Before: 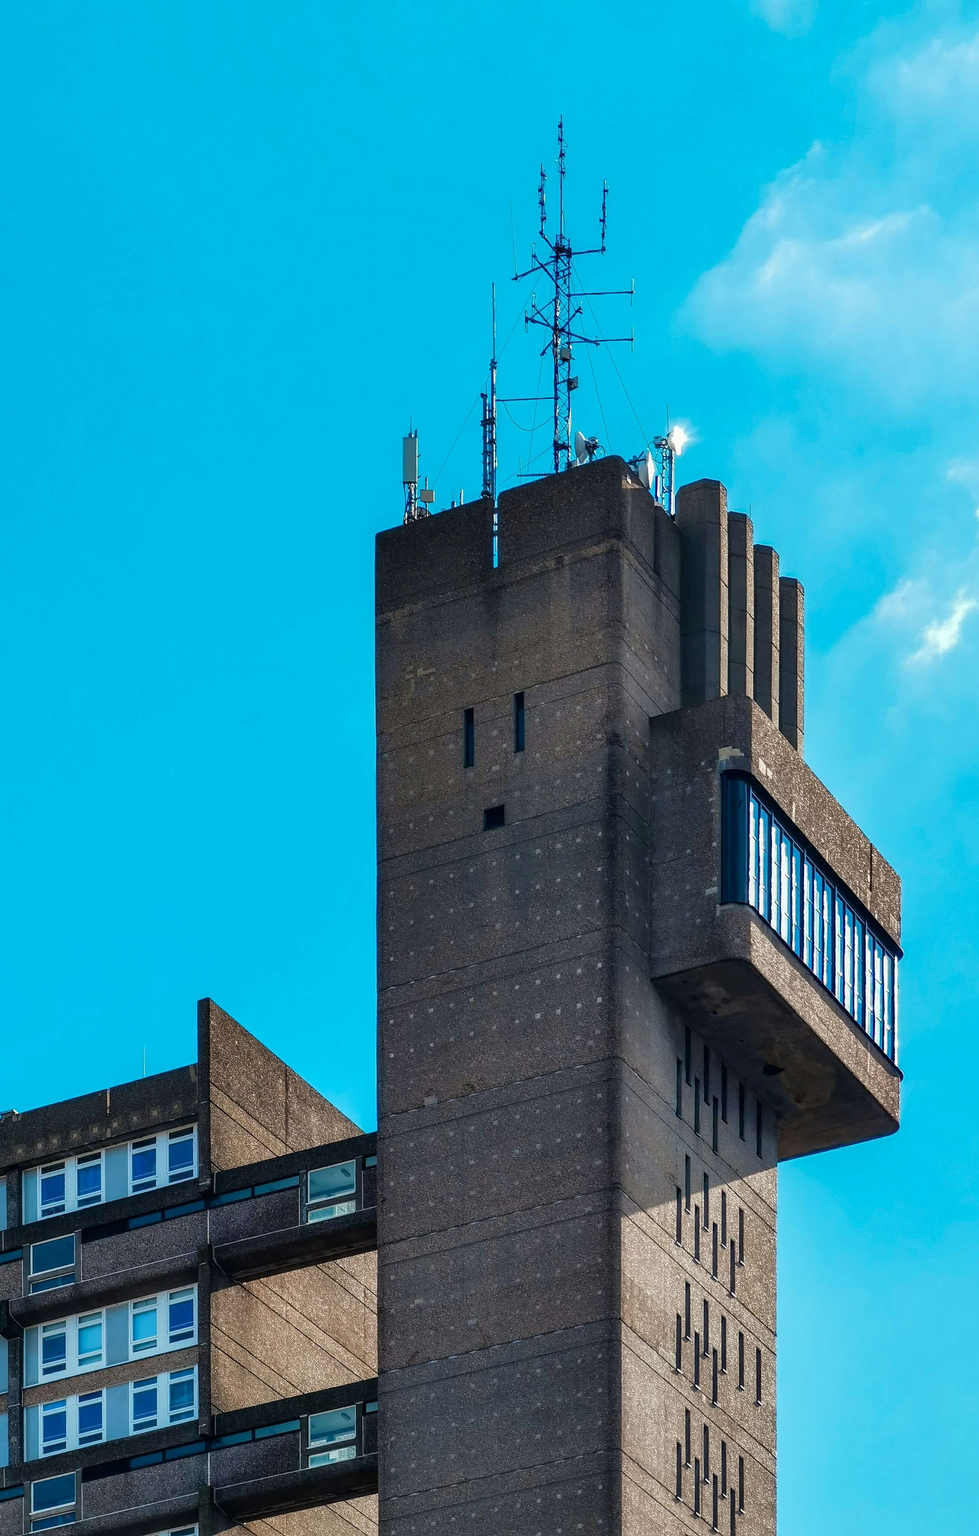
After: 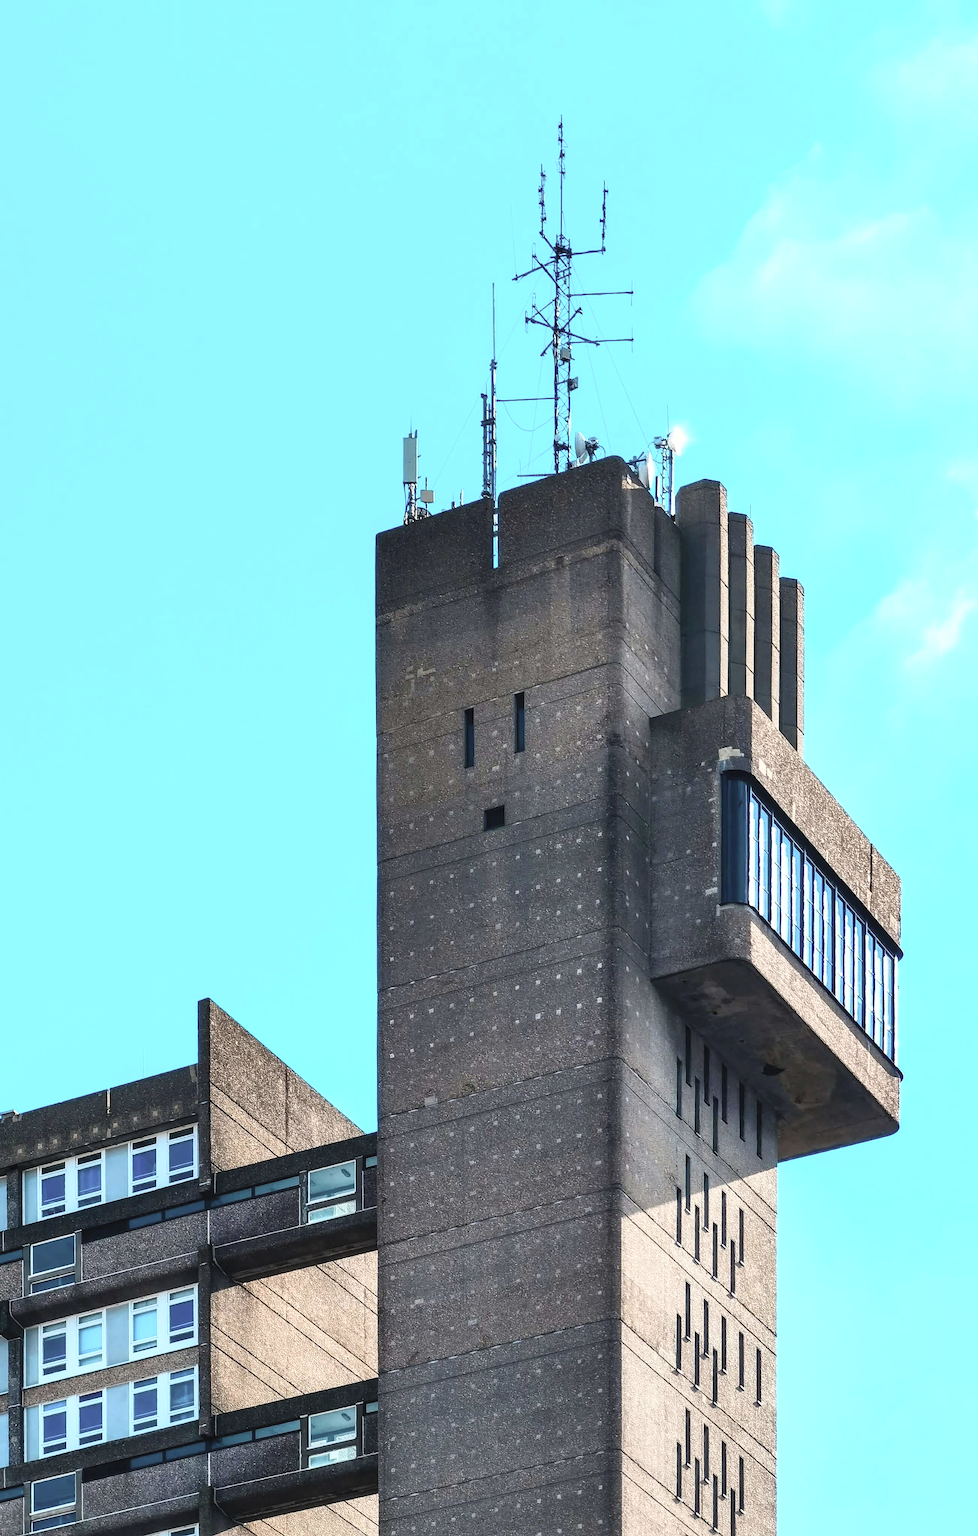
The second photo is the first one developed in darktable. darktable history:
exposure: exposure 0.081 EV, compensate highlight preservation false
contrast brightness saturation: contrast 0.43, brightness 0.56, saturation -0.19
